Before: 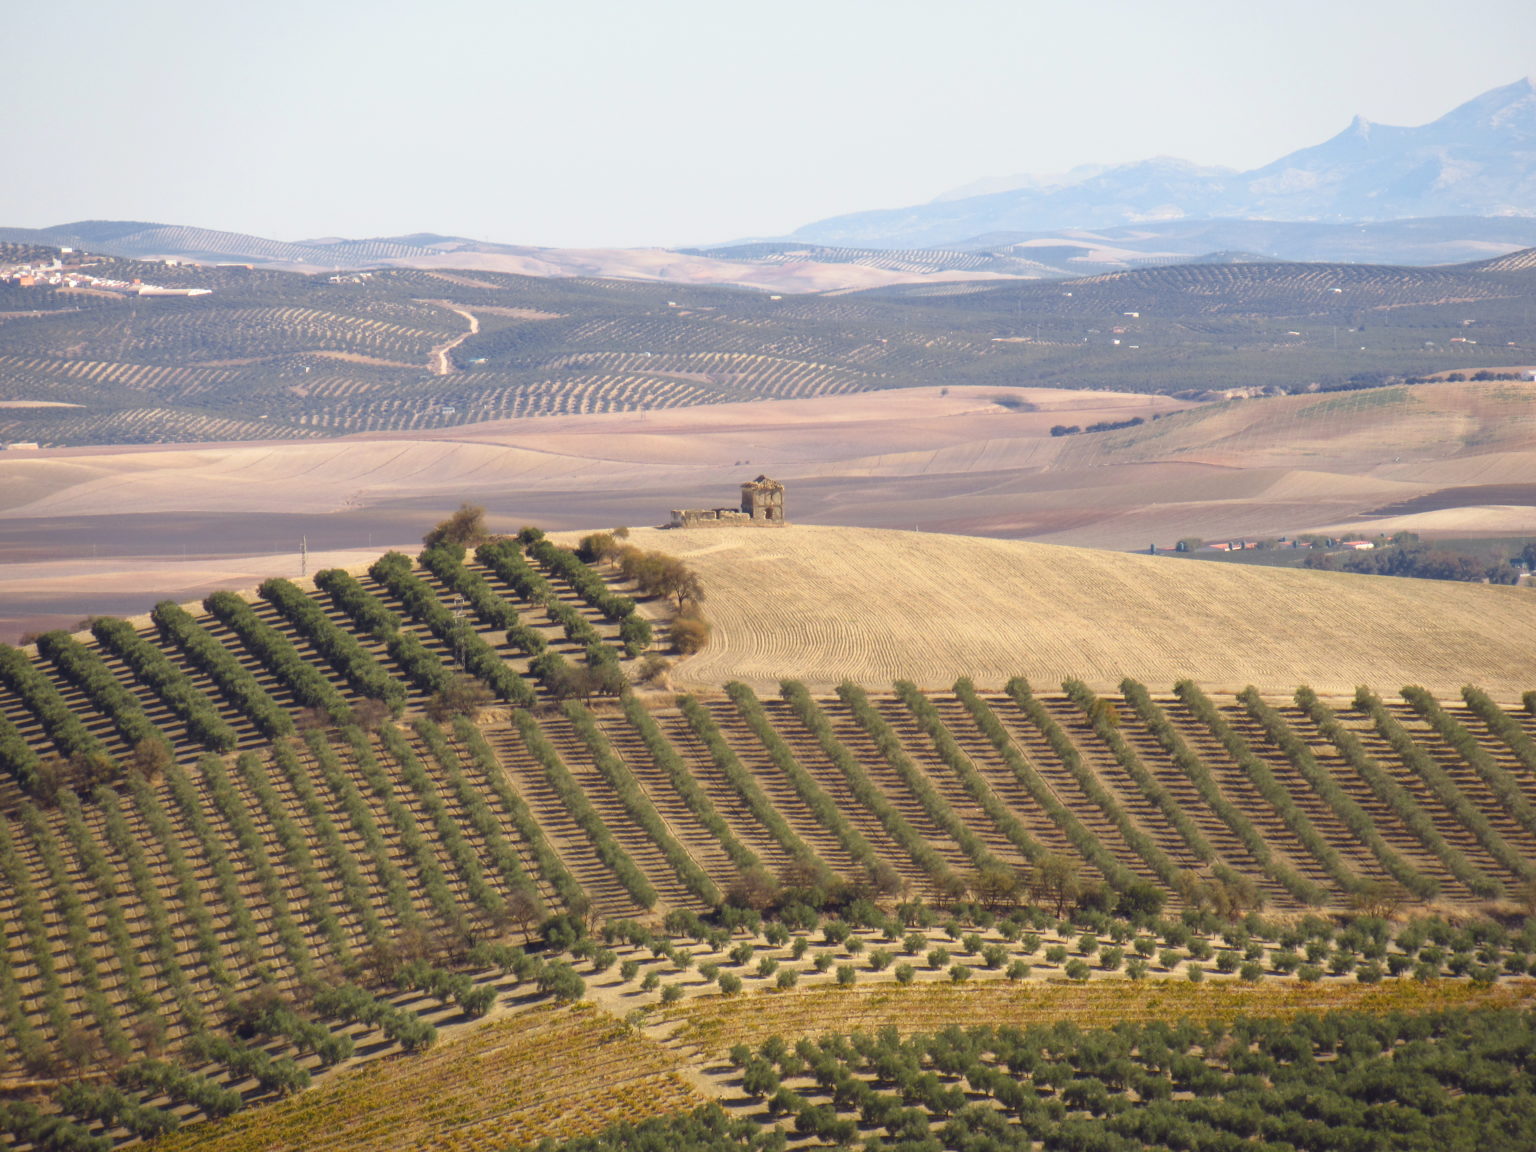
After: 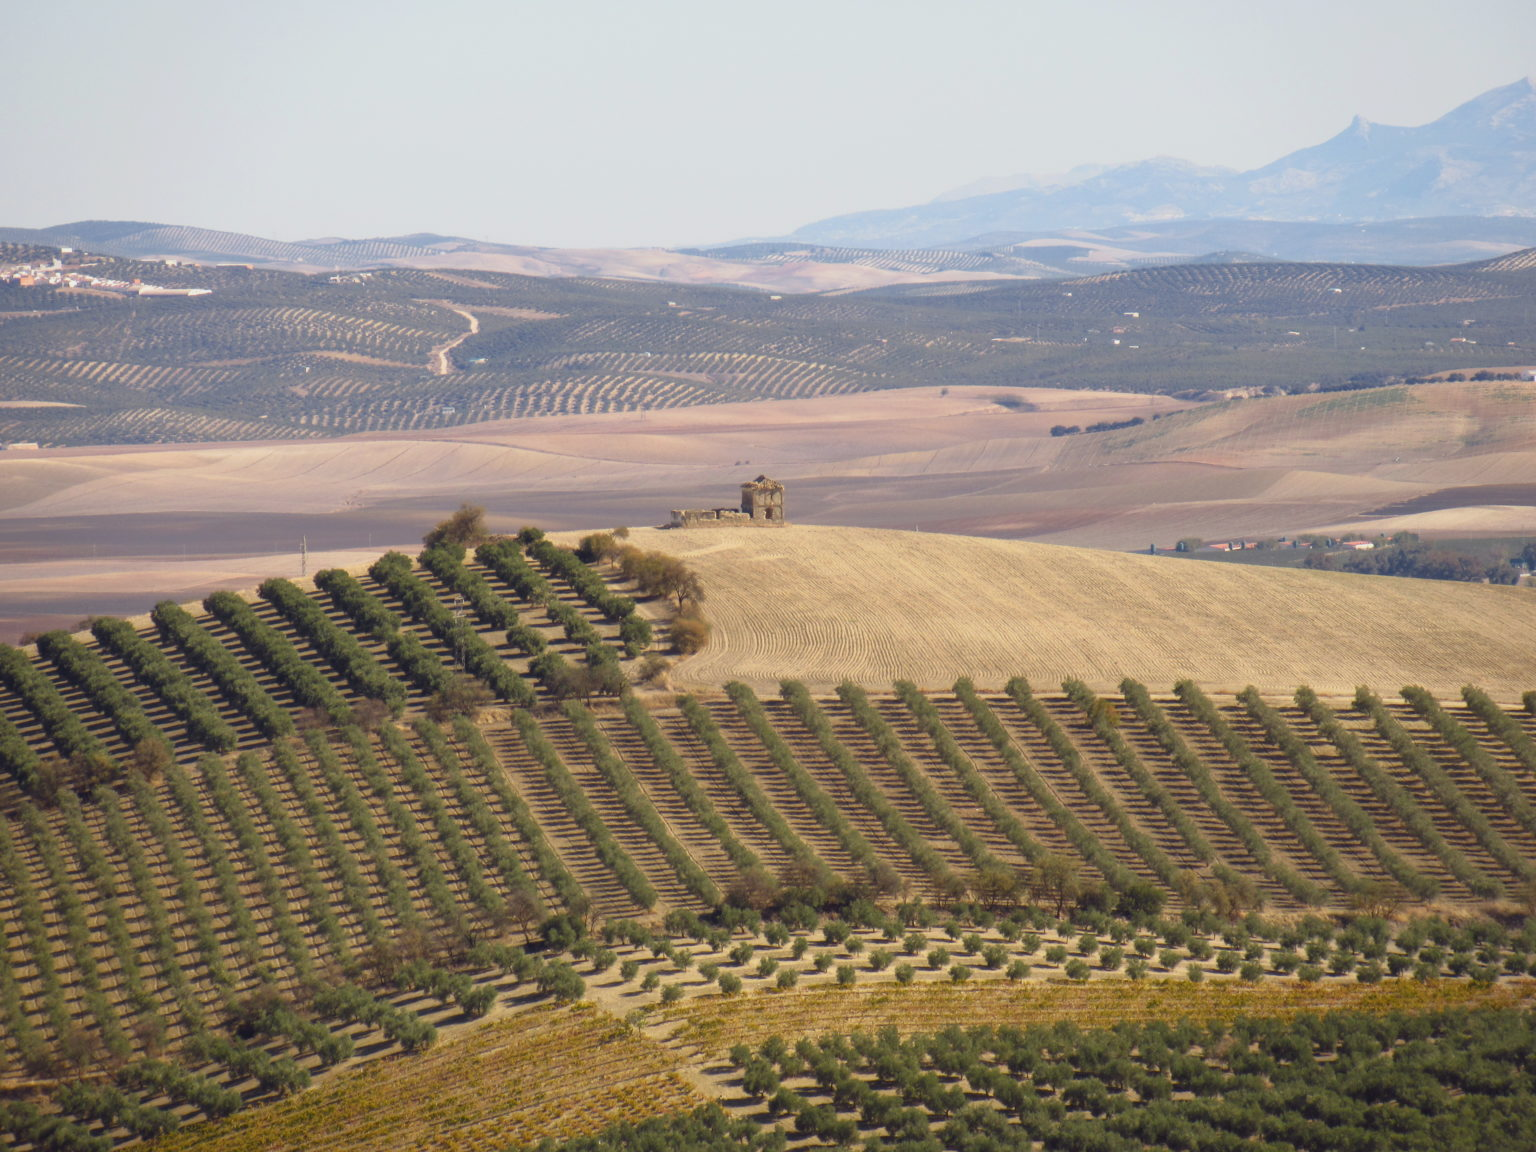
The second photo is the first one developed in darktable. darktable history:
exposure: exposure -0.215 EV, compensate highlight preservation false
